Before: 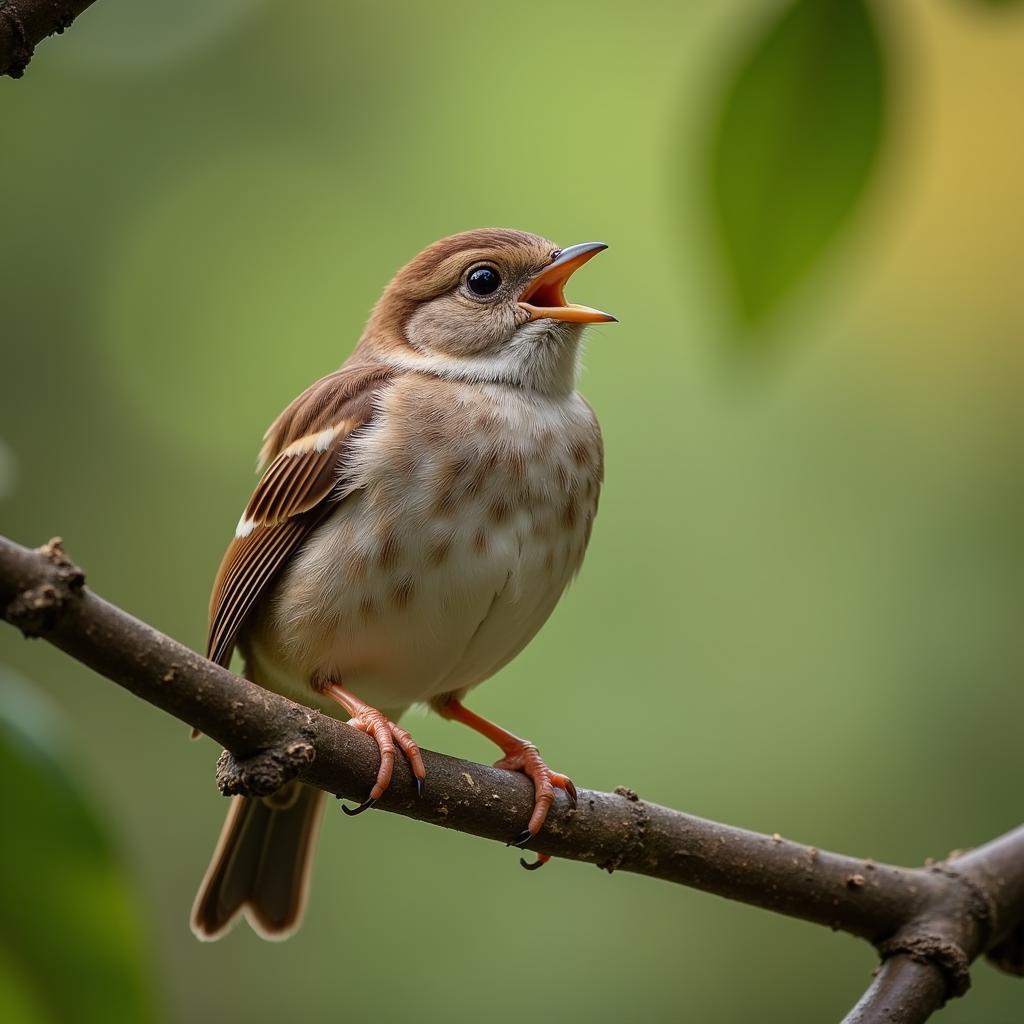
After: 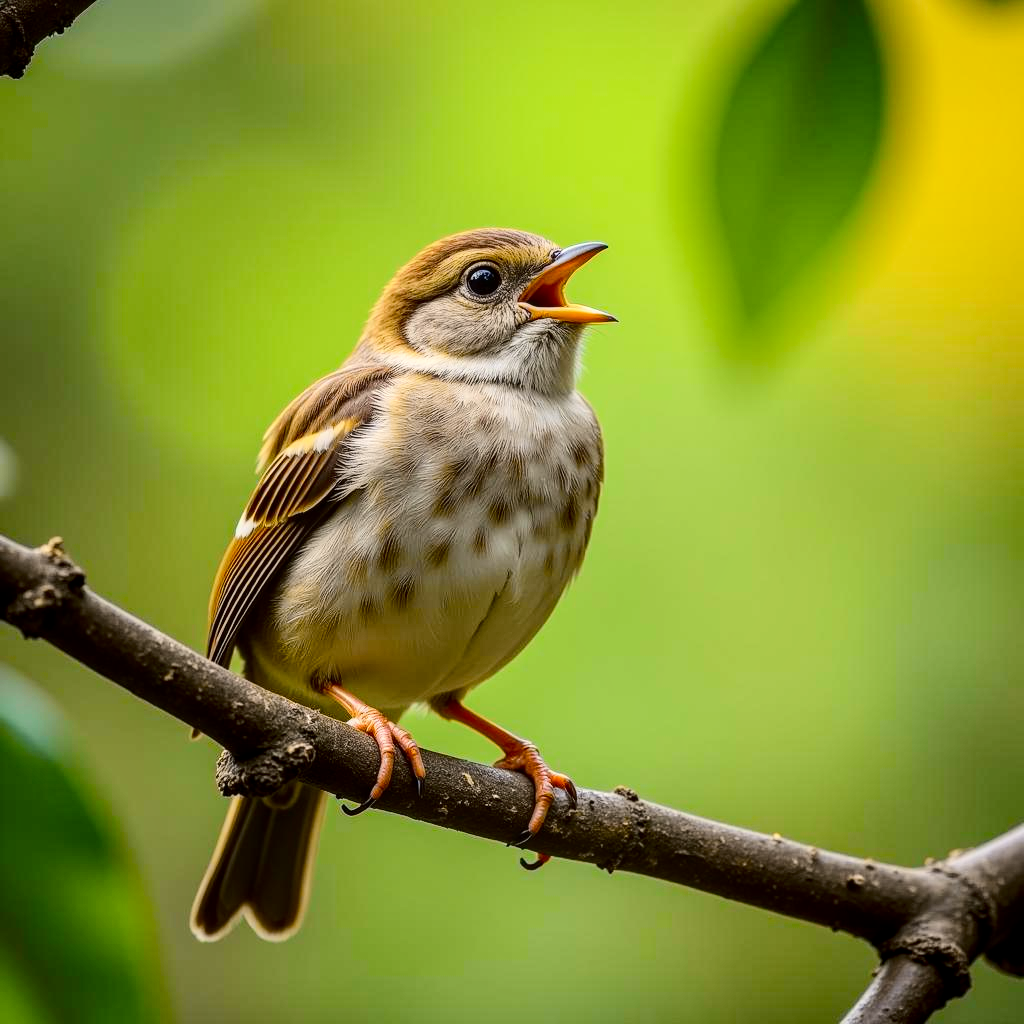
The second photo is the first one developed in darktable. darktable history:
local contrast: on, module defaults
tone curve: curves: ch0 [(0, 0) (0.104, 0.068) (0.236, 0.227) (0.46, 0.576) (0.657, 0.796) (0.861, 0.932) (1, 0.981)]; ch1 [(0, 0) (0.353, 0.344) (0.434, 0.382) (0.479, 0.476) (0.502, 0.504) (0.544, 0.534) (0.57, 0.57) (0.586, 0.603) (0.618, 0.631) (0.657, 0.679) (1, 1)]; ch2 [(0, 0) (0.34, 0.314) (0.434, 0.43) (0.5, 0.511) (0.528, 0.545) (0.557, 0.573) (0.573, 0.618) (0.628, 0.751) (1, 1)], color space Lab, independent channels, preserve colors none
